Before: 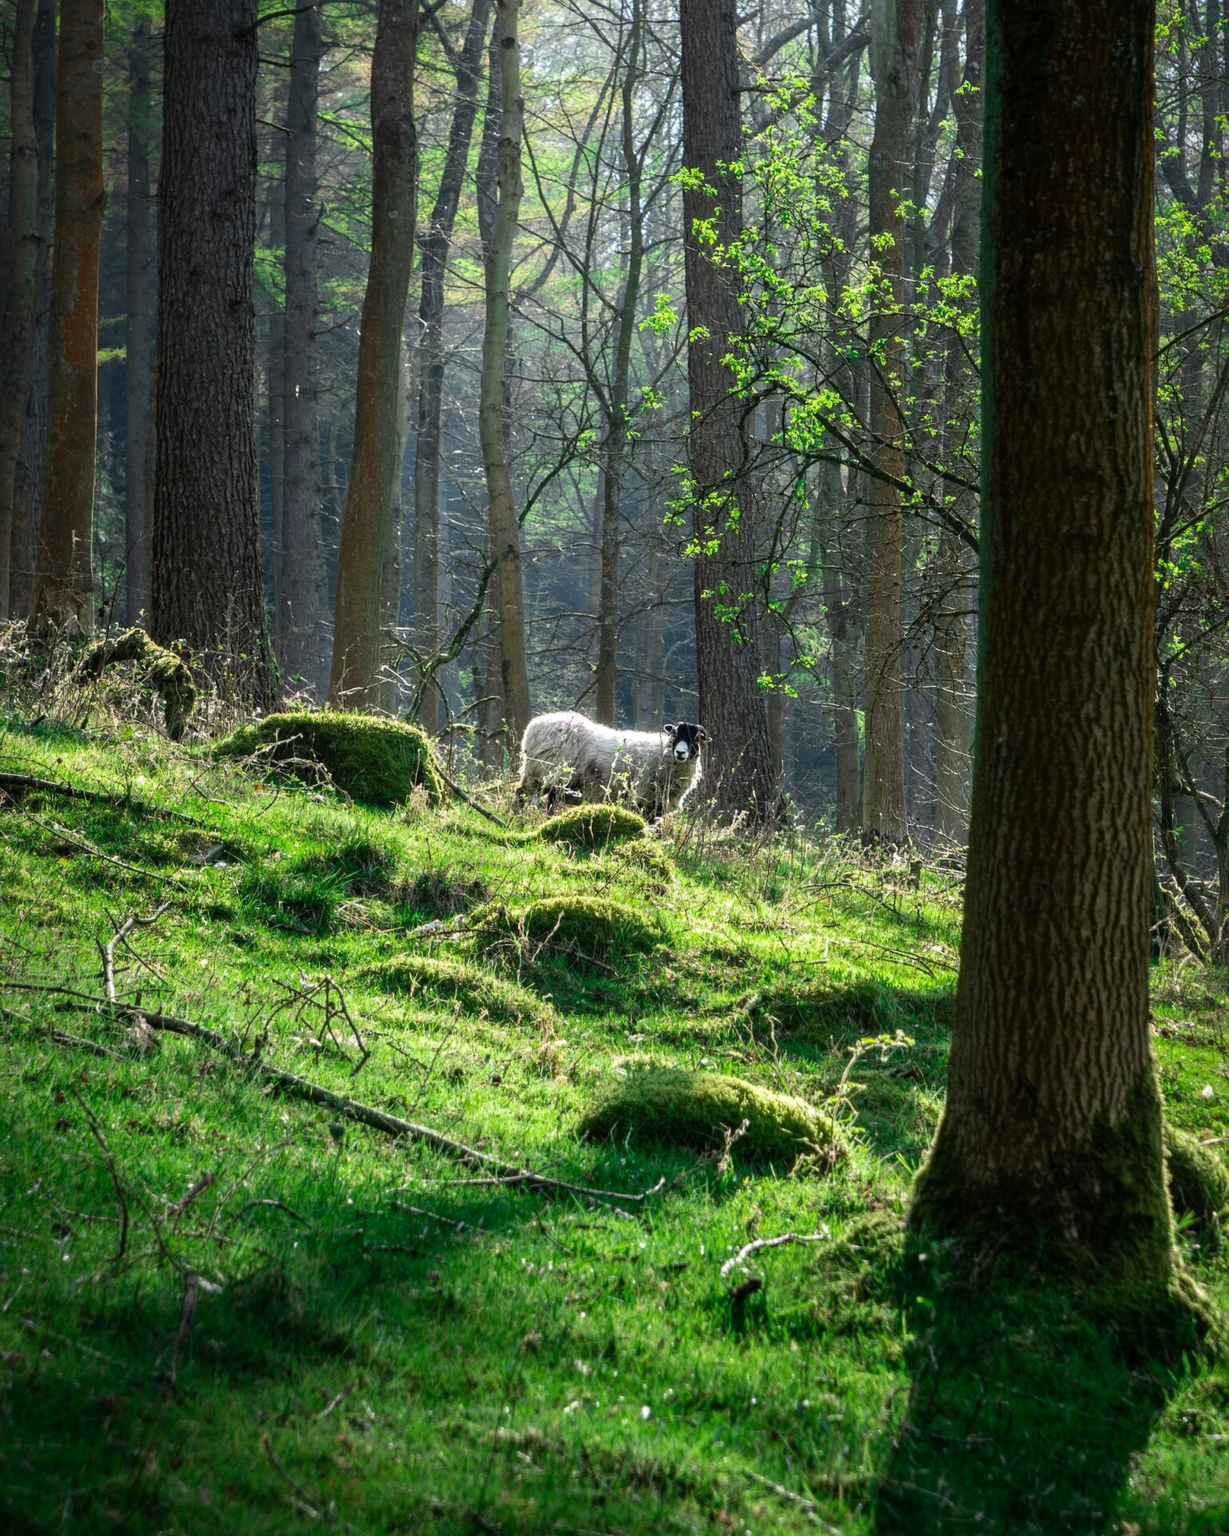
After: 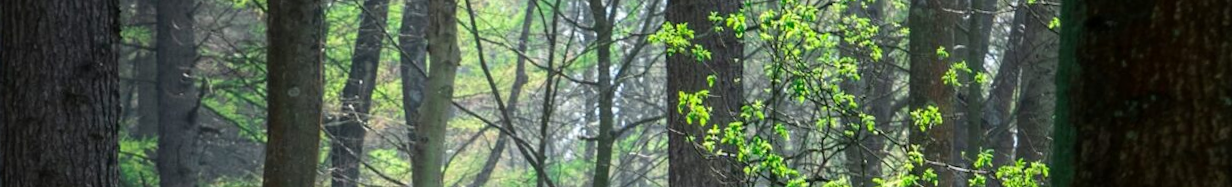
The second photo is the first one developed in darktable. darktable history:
exposure: compensate highlight preservation false
crop and rotate: left 9.644%, top 9.491%, right 6.021%, bottom 80.509%
rotate and perspective: rotation 0.074°, lens shift (vertical) 0.096, lens shift (horizontal) -0.041, crop left 0.043, crop right 0.952, crop top 0.024, crop bottom 0.979
